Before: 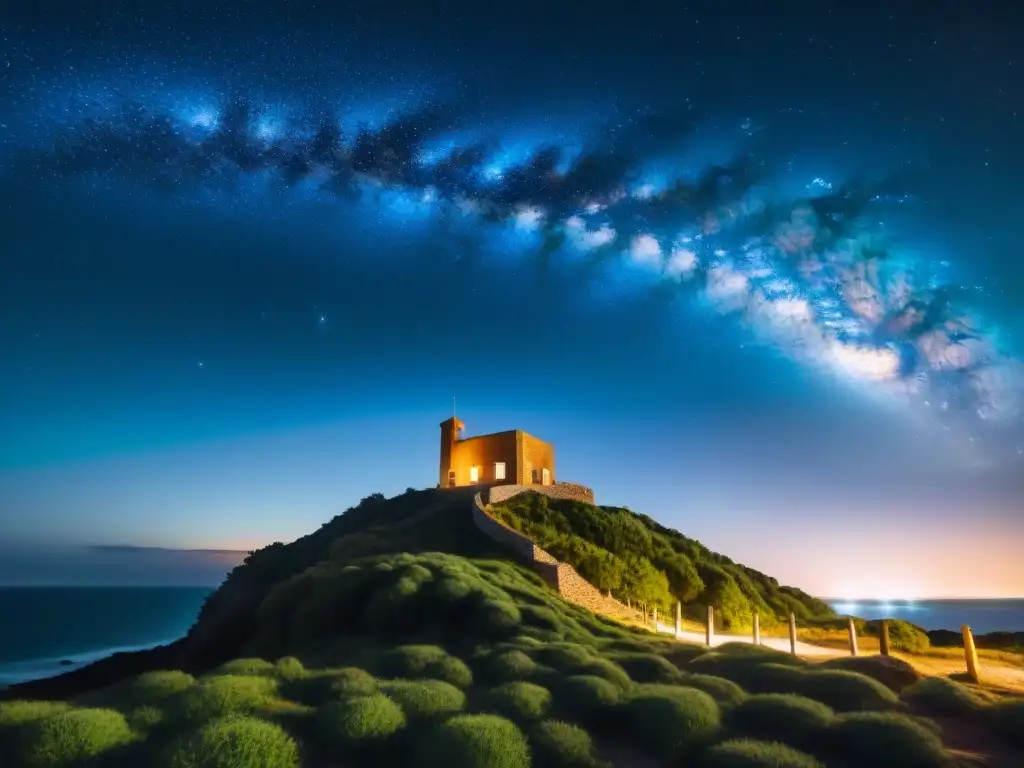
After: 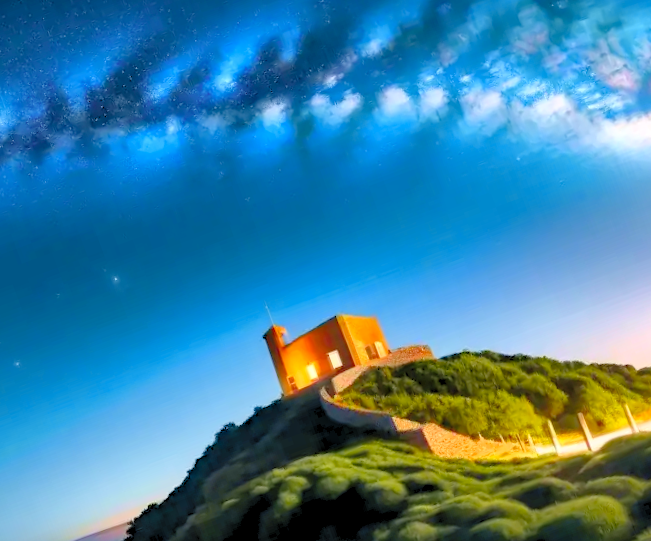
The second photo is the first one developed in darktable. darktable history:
tone curve: curves: ch0 [(0, 0.024) (0.119, 0.146) (0.474, 0.464) (0.718, 0.721) (0.817, 0.839) (1, 0.998)]; ch1 [(0, 0) (0.377, 0.416) (0.439, 0.451) (0.477, 0.477) (0.501, 0.497) (0.538, 0.544) (0.58, 0.602) (0.664, 0.676) (0.783, 0.804) (1, 1)]; ch2 [(0, 0) (0.38, 0.405) (0.463, 0.456) (0.498, 0.497) (0.524, 0.535) (0.578, 0.576) (0.648, 0.665) (1, 1)], color space Lab, independent channels, preserve colors none
haze removal: compatibility mode true, adaptive false
crop and rotate: angle 20.38°, left 6.834%, right 3.979%, bottom 1.165%
levels: levels [0.072, 0.414, 0.976]
